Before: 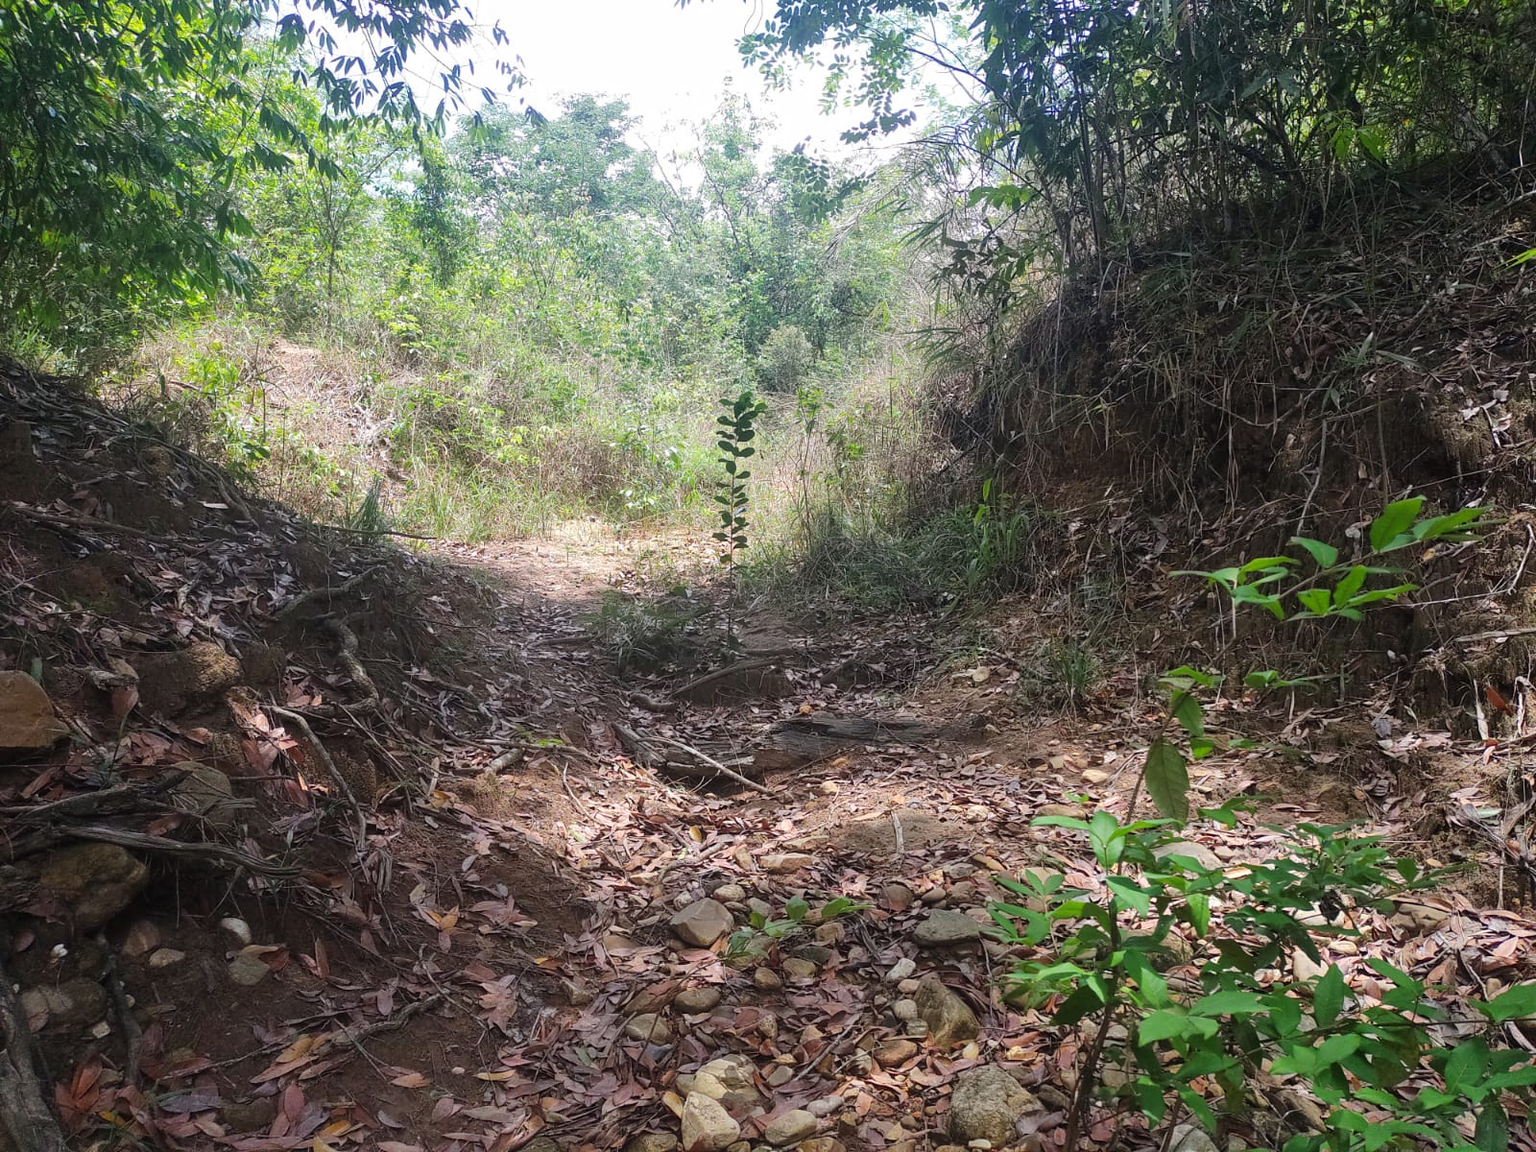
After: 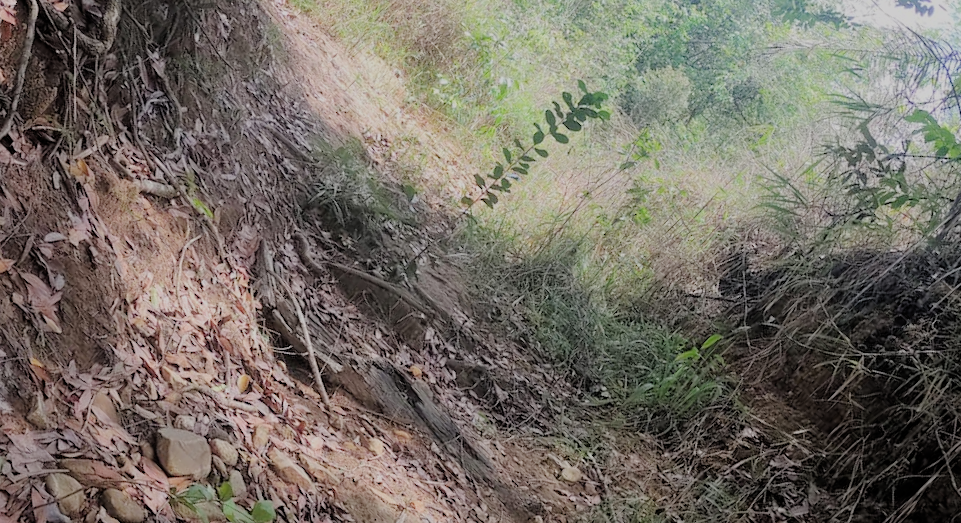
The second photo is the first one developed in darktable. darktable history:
tone equalizer: -8 EV -0.789 EV, -7 EV -0.727 EV, -6 EV -0.61 EV, -5 EV -0.424 EV, -3 EV 0.371 EV, -2 EV 0.6 EV, -1 EV 0.698 EV, +0 EV 0.723 EV
filmic rgb: black relative exposure -7.01 EV, white relative exposure 6.03 EV, target black luminance 0%, hardness 2.75, latitude 60.5%, contrast 0.701, highlights saturation mix 11.28%, shadows ↔ highlights balance -0.08%
crop and rotate: angle -44.77°, top 16.411%, right 0.952%, bottom 11.64%
